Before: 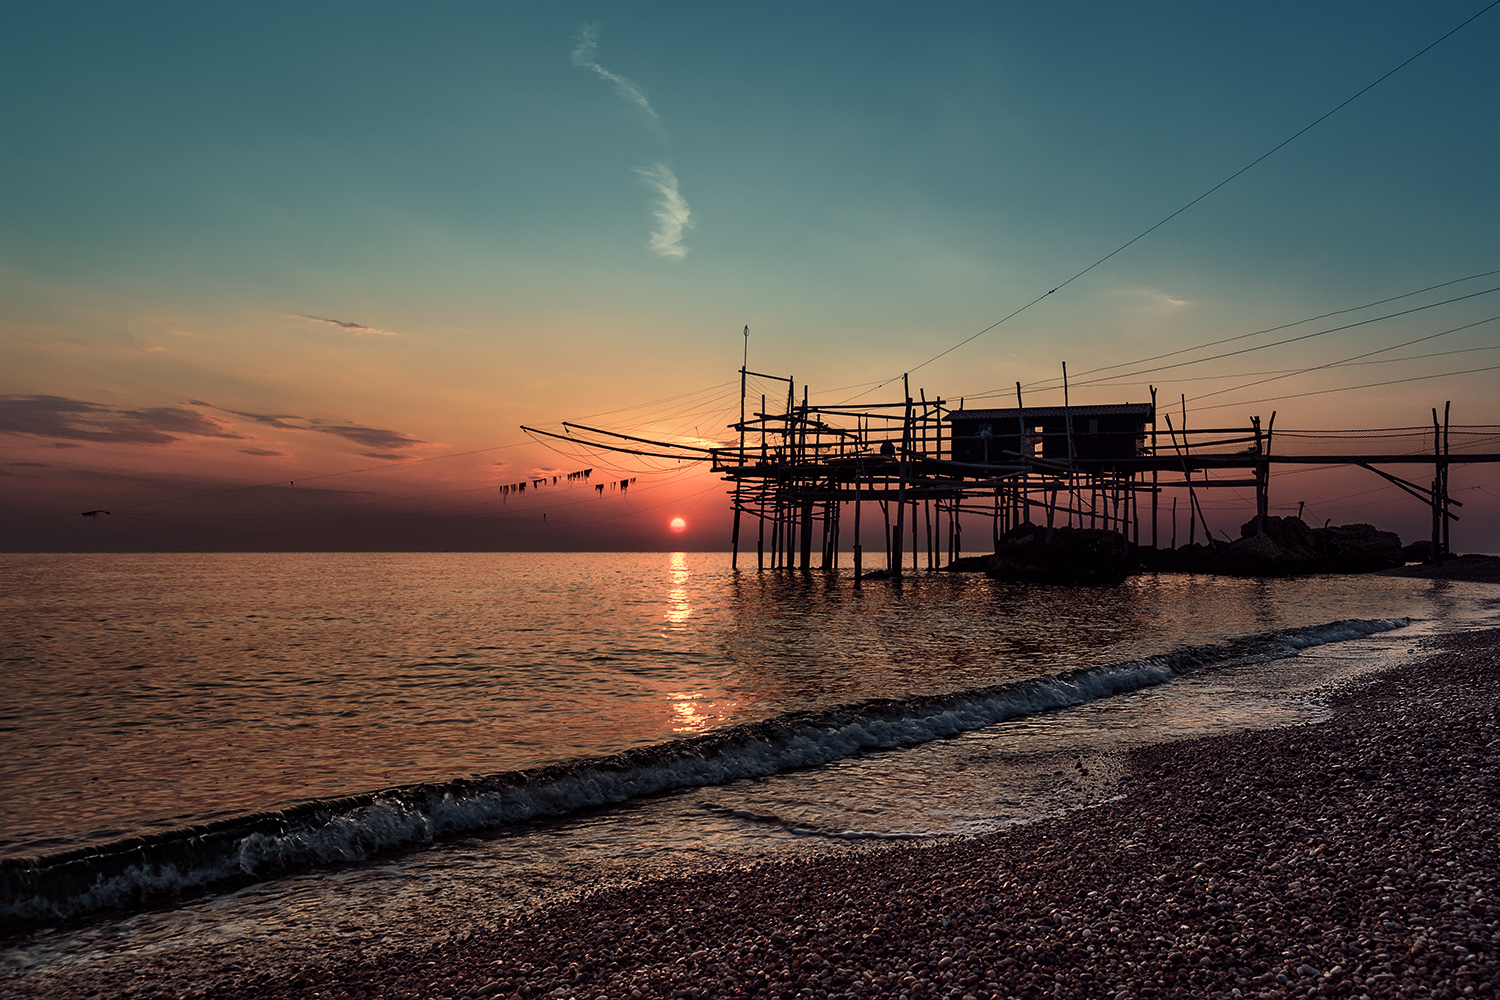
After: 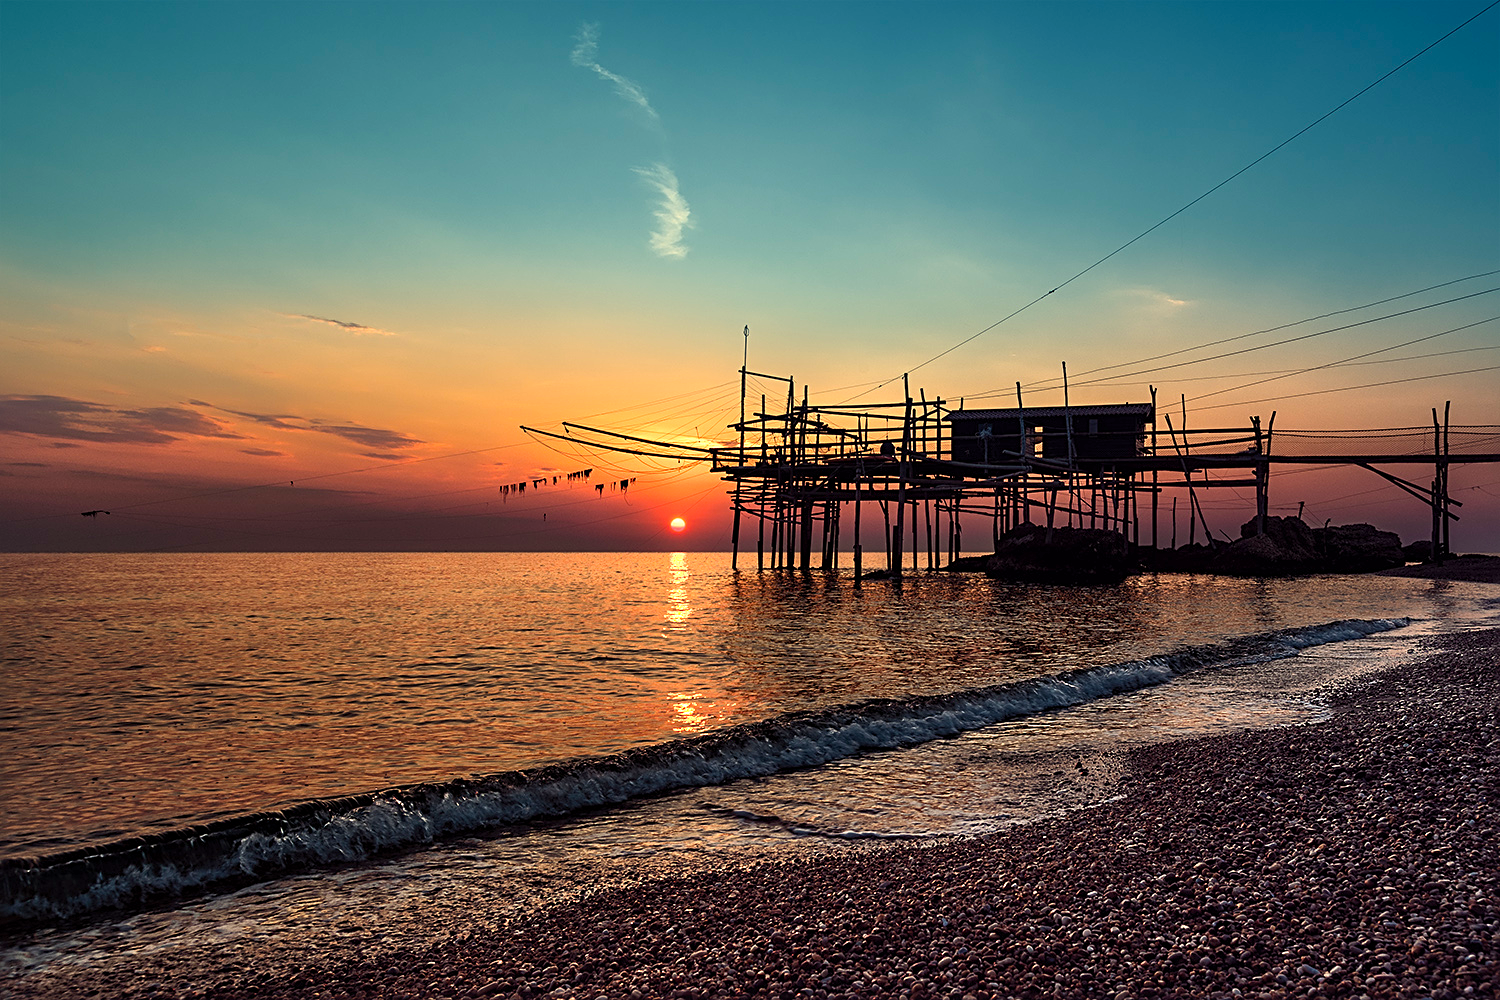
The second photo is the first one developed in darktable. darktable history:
sharpen: radius 2.529, amount 0.323
exposure: exposure 0.6 EV, compensate highlight preservation false
color balance rgb: perceptual saturation grading › global saturation 25%, global vibrance 20%
